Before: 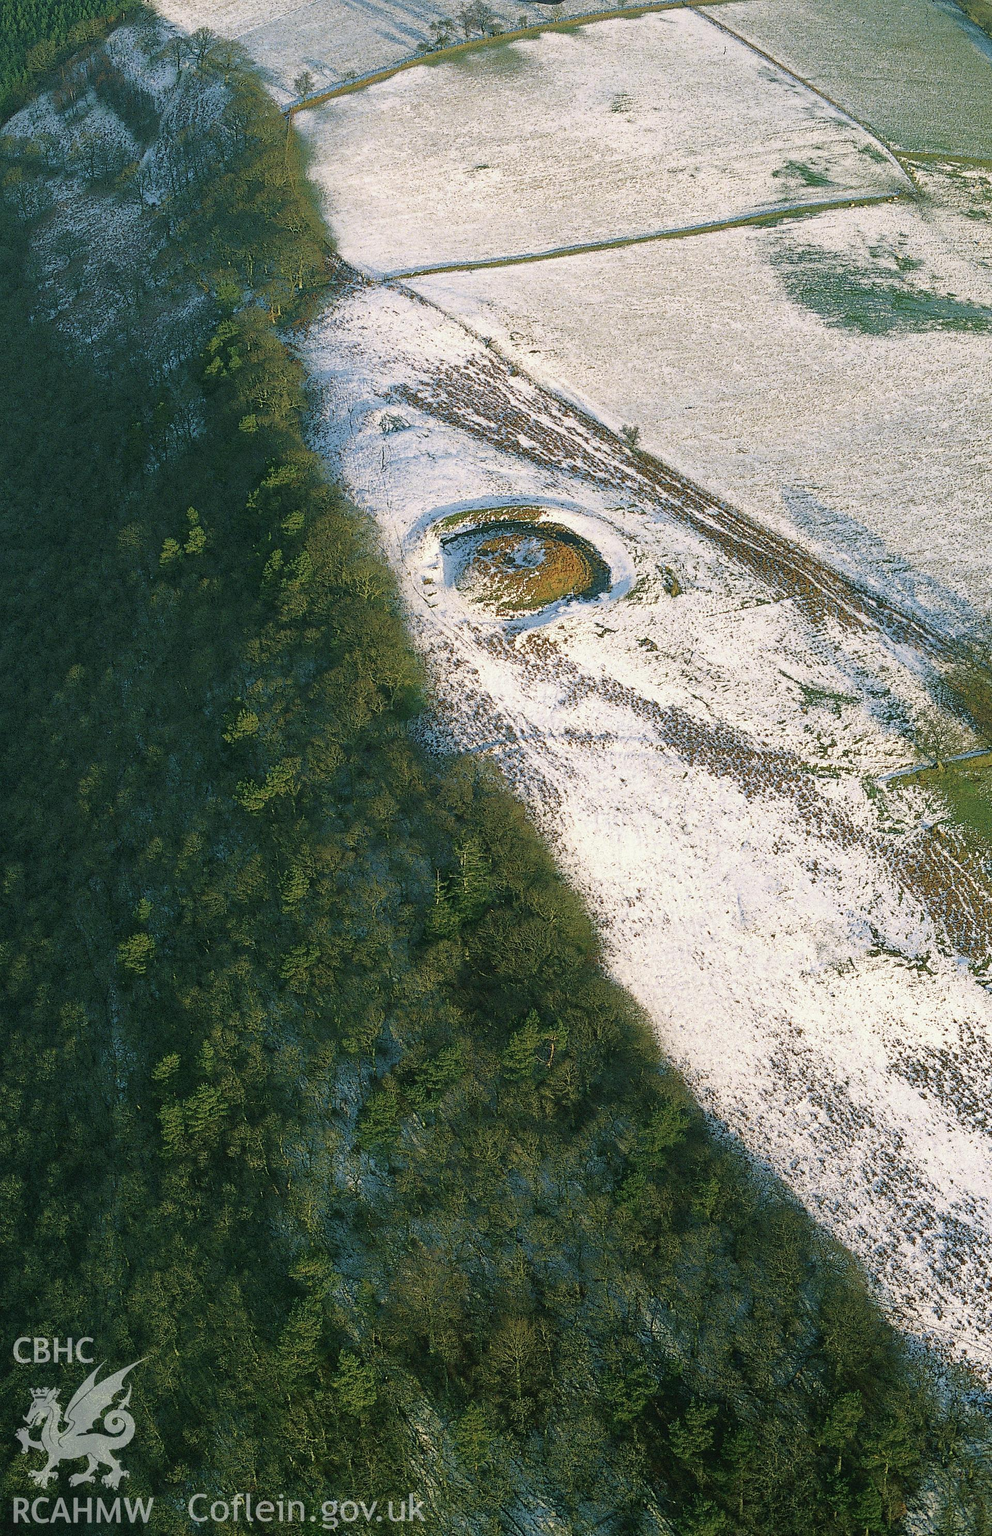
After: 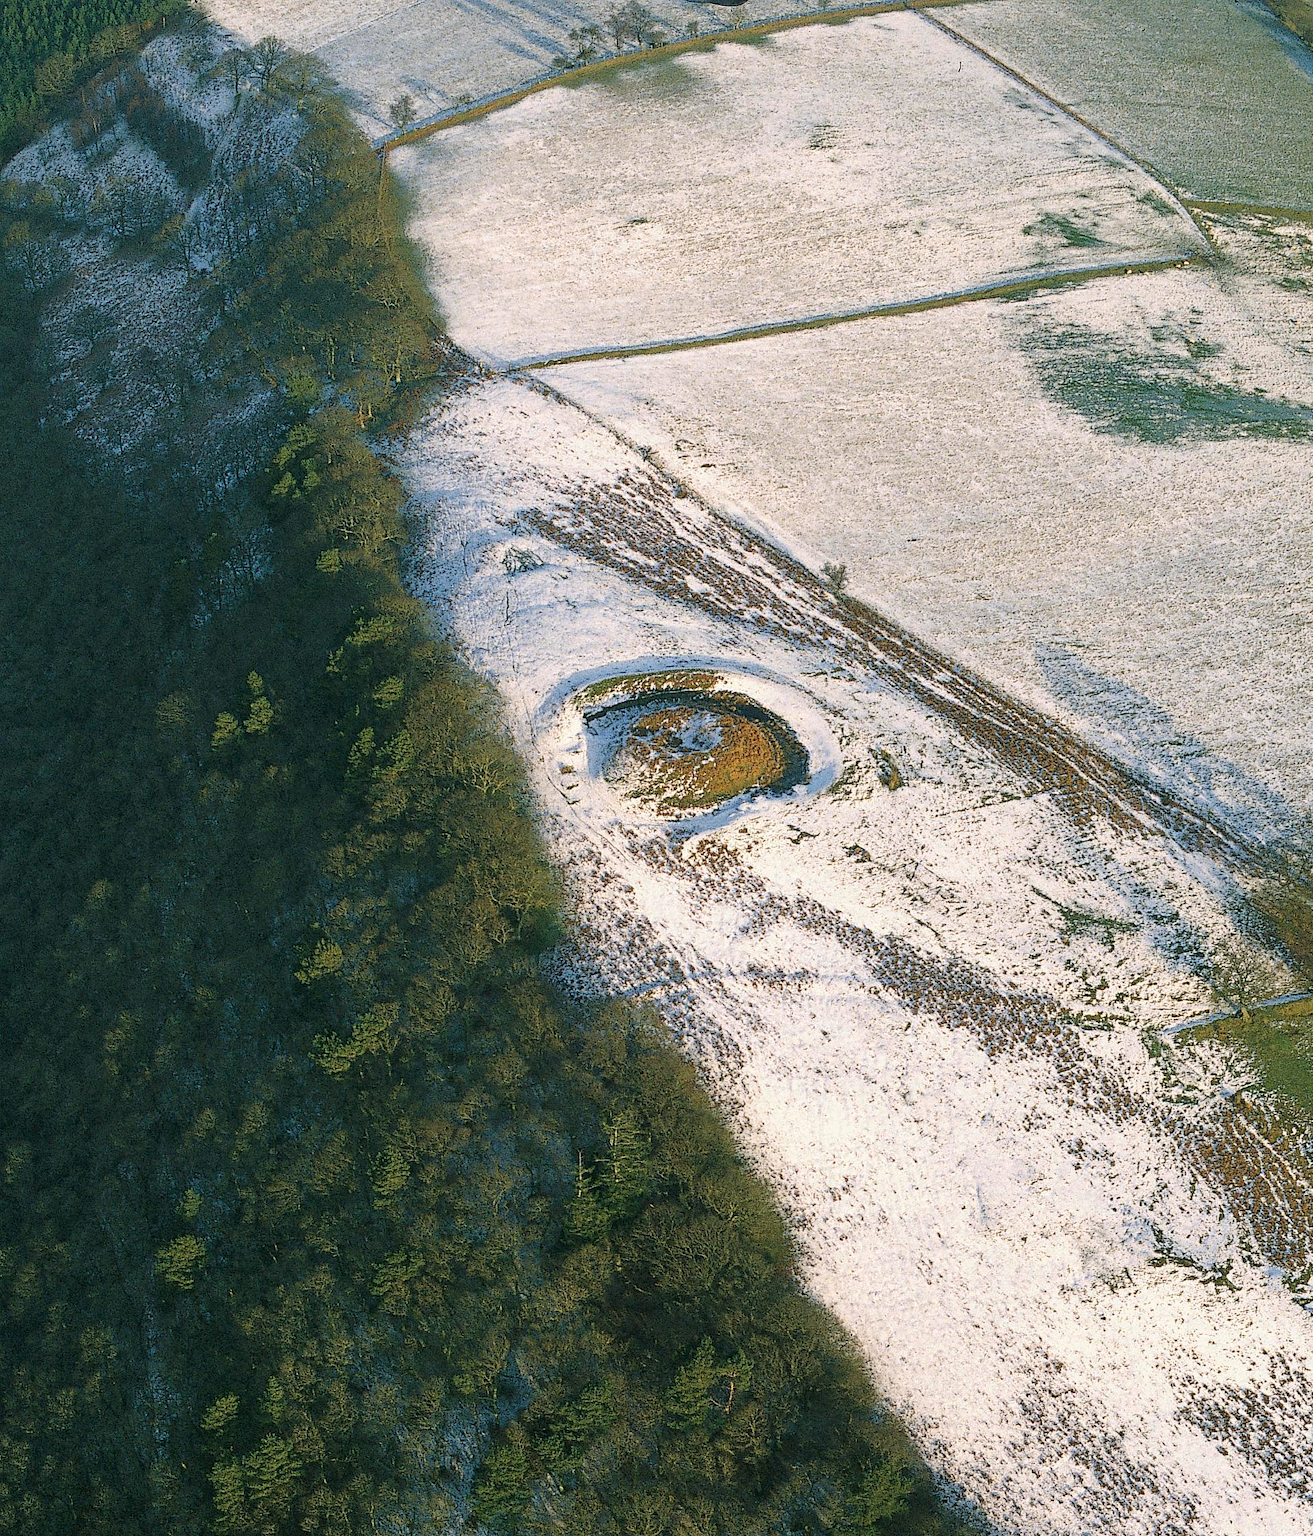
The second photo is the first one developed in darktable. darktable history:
crop: bottom 24.436%
